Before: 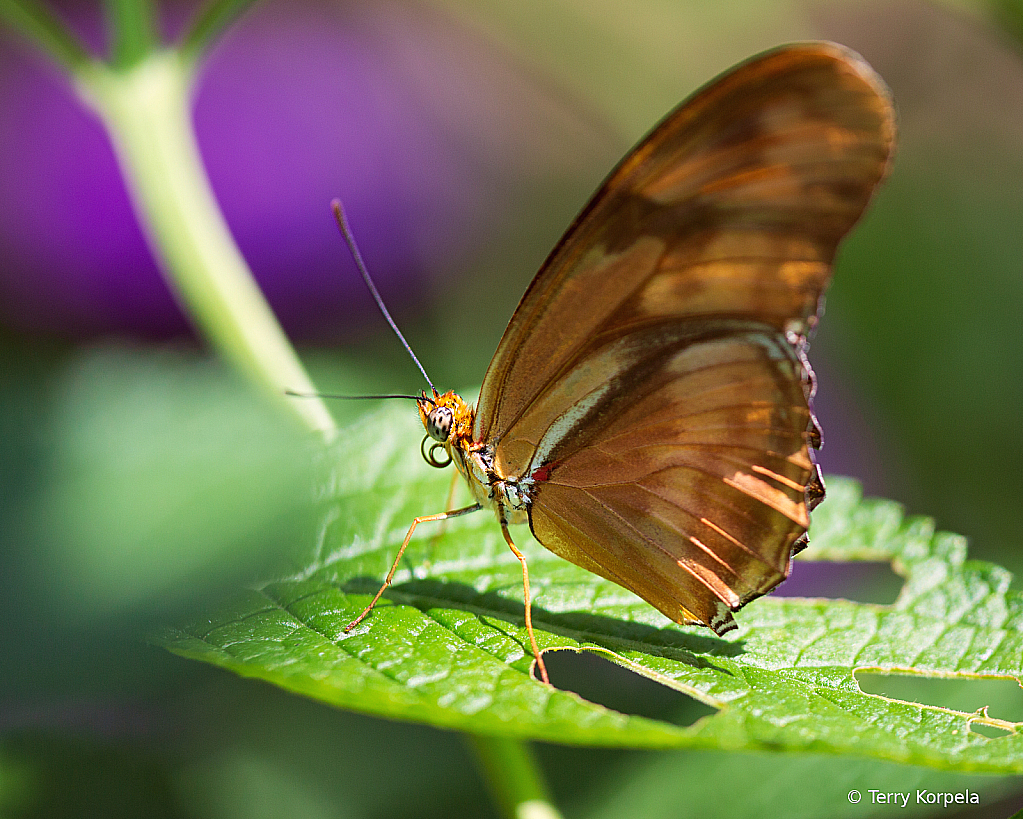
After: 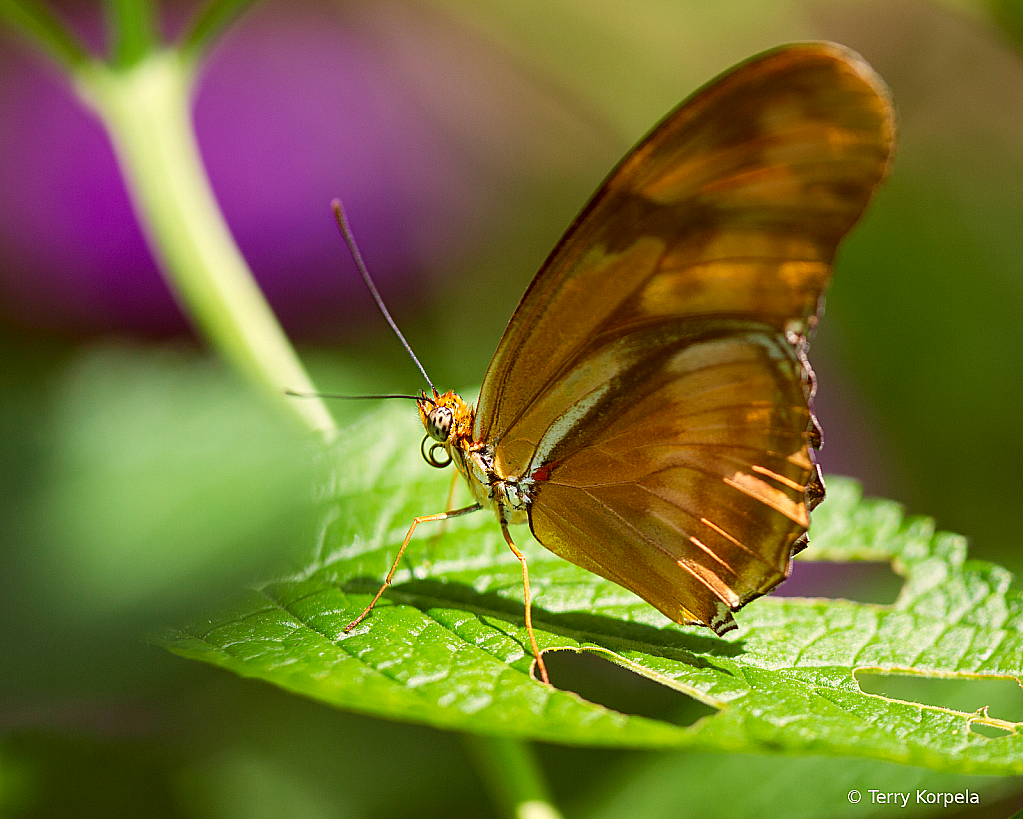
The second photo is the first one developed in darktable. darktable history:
color correction: highlights a* -1.54, highlights b* 10.08, shadows a* 0.733, shadows b* 18.93
